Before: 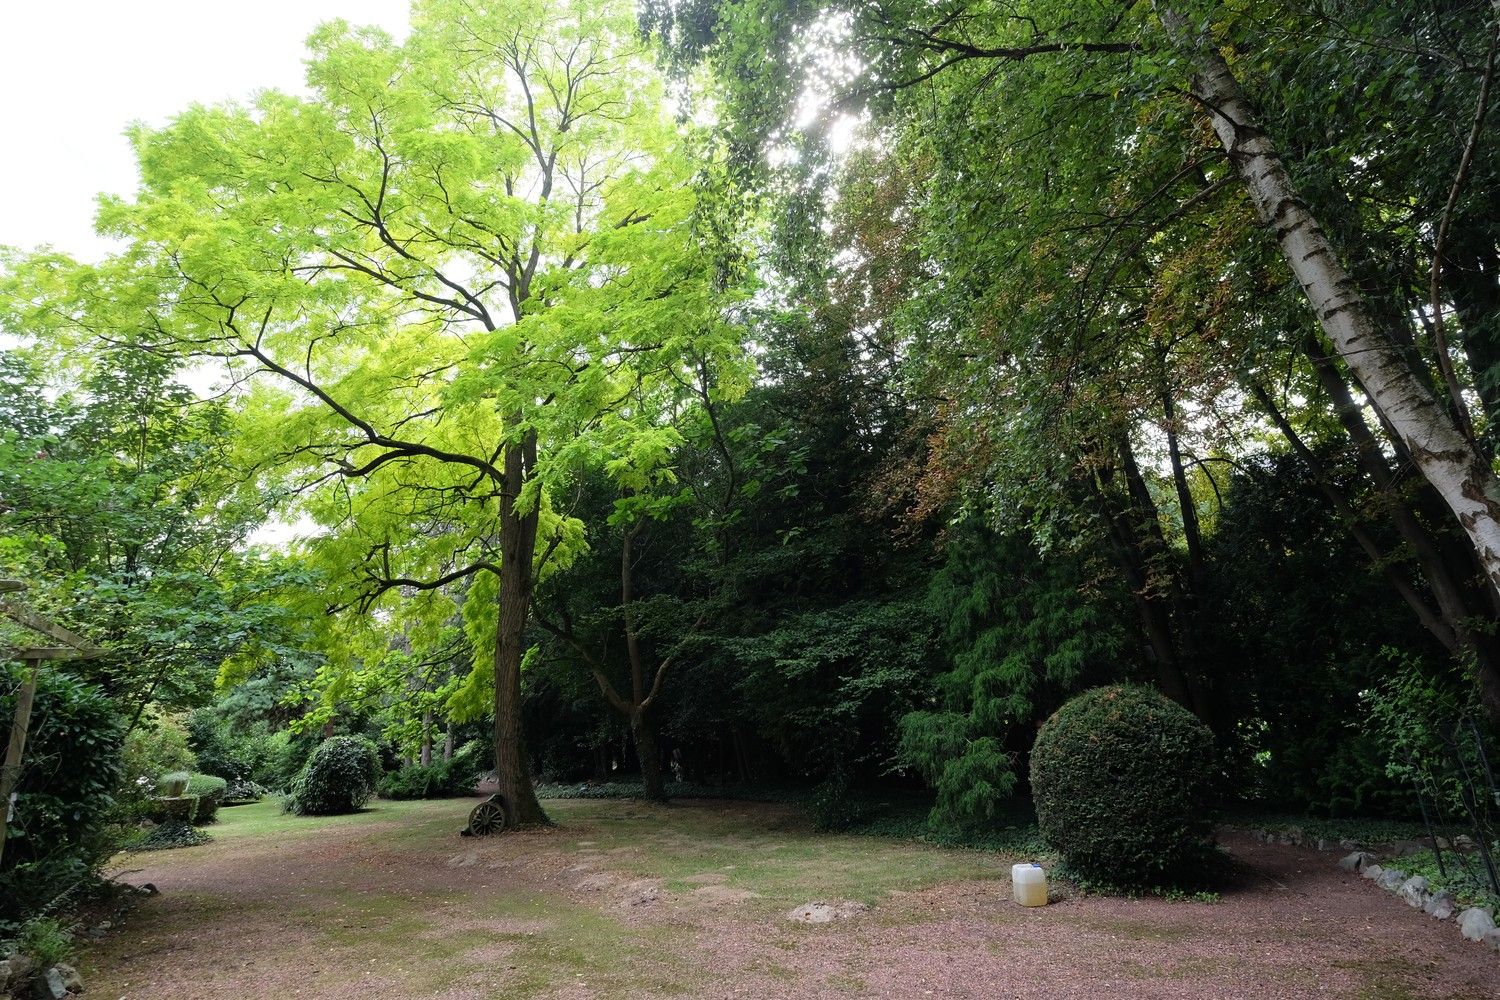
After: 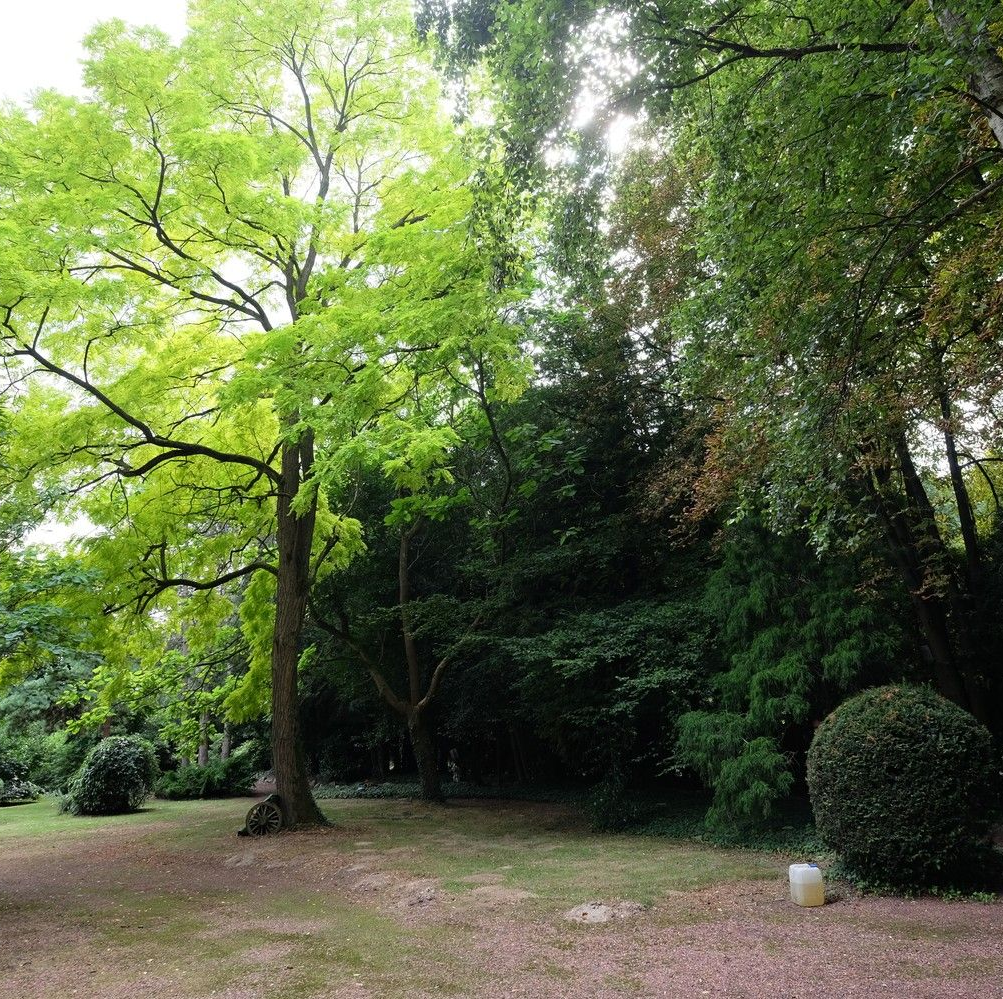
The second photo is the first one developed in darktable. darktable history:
crop and rotate: left 14.933%, right 18.178%
